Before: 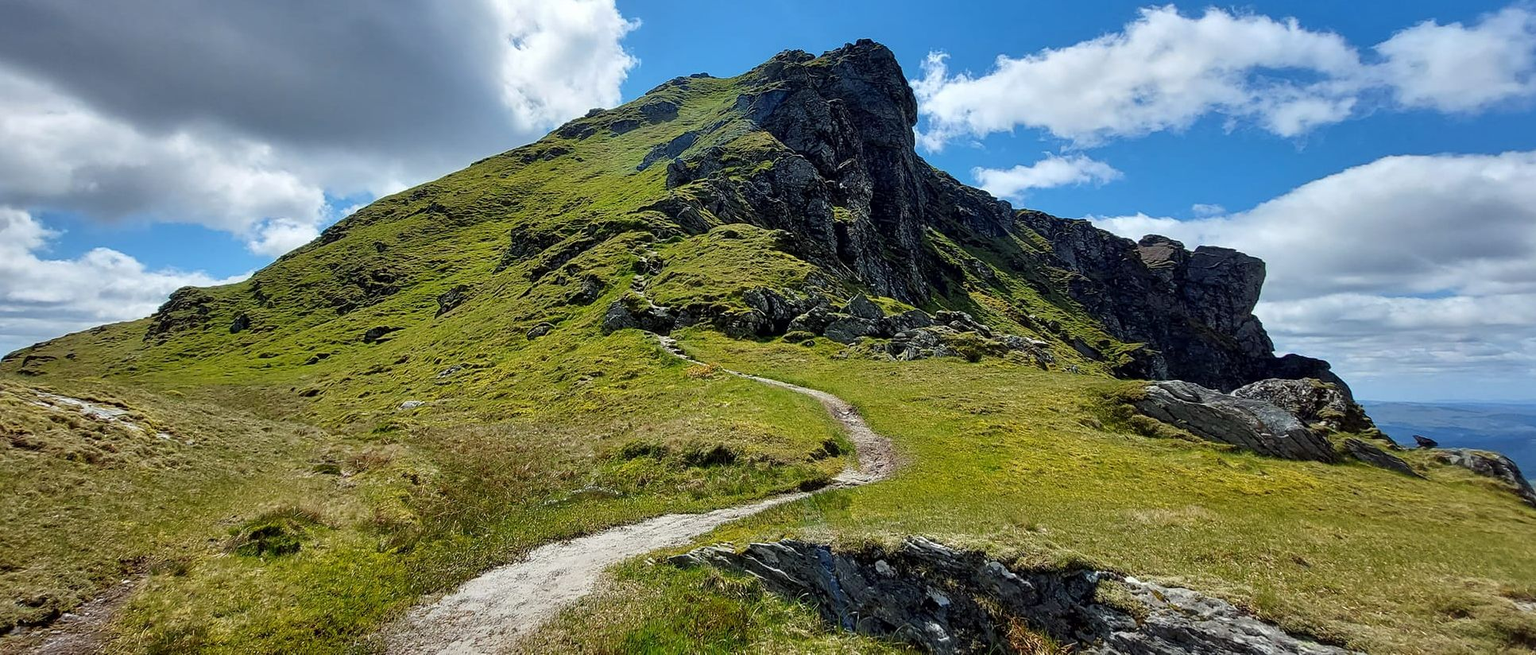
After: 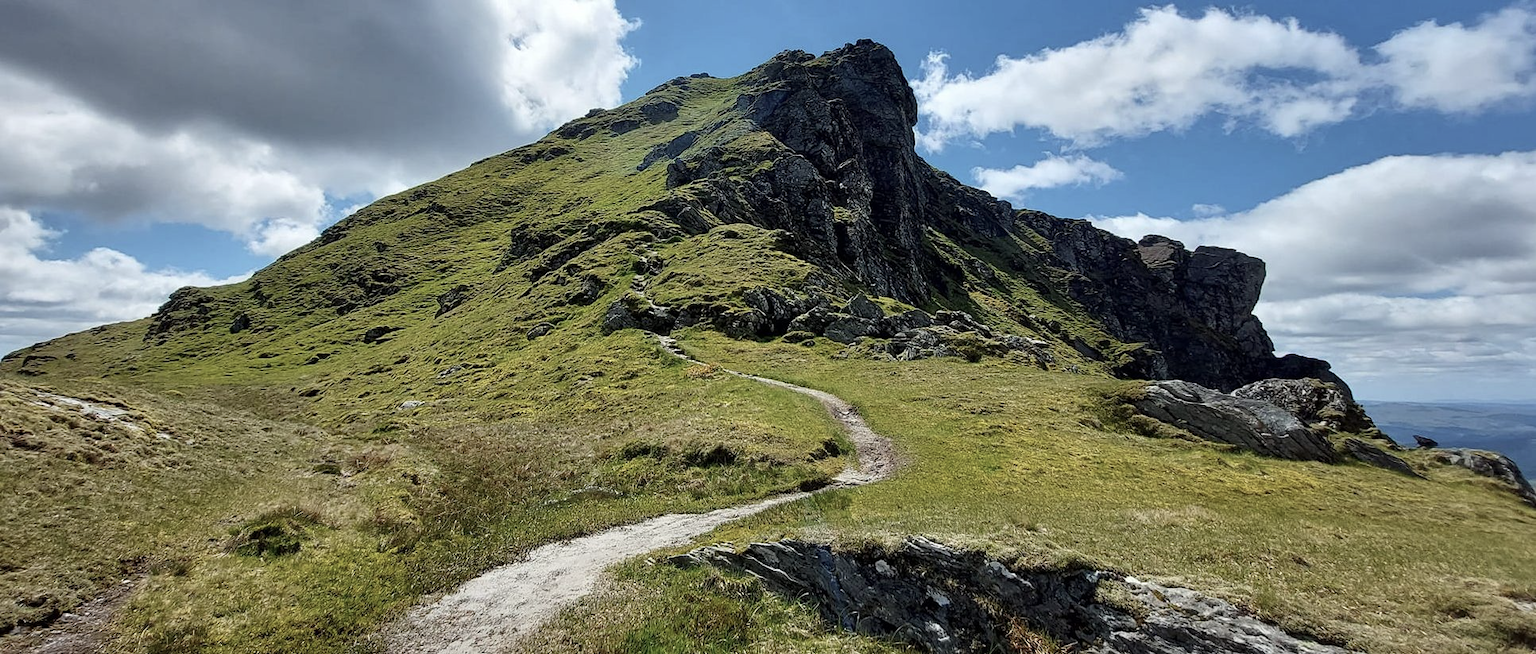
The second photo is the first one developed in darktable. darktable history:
contrast brightness saturation: contrast 0.099, saturation -0.29
